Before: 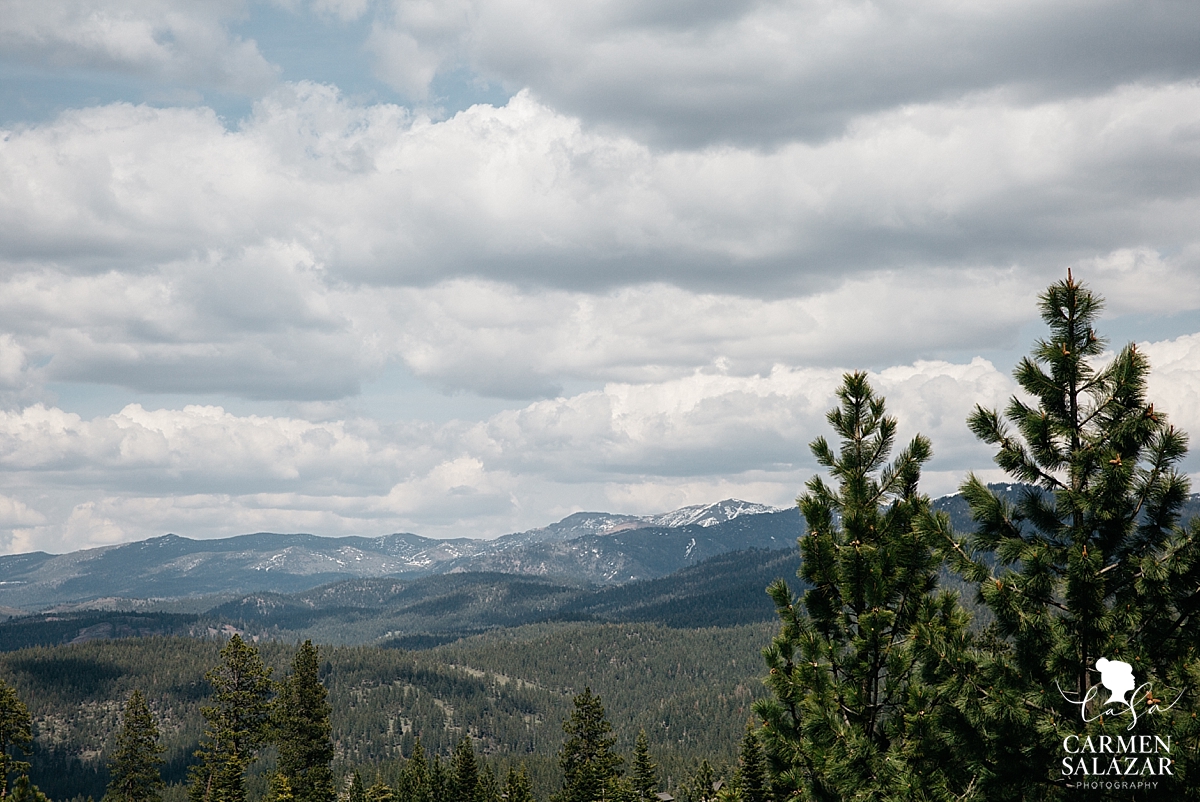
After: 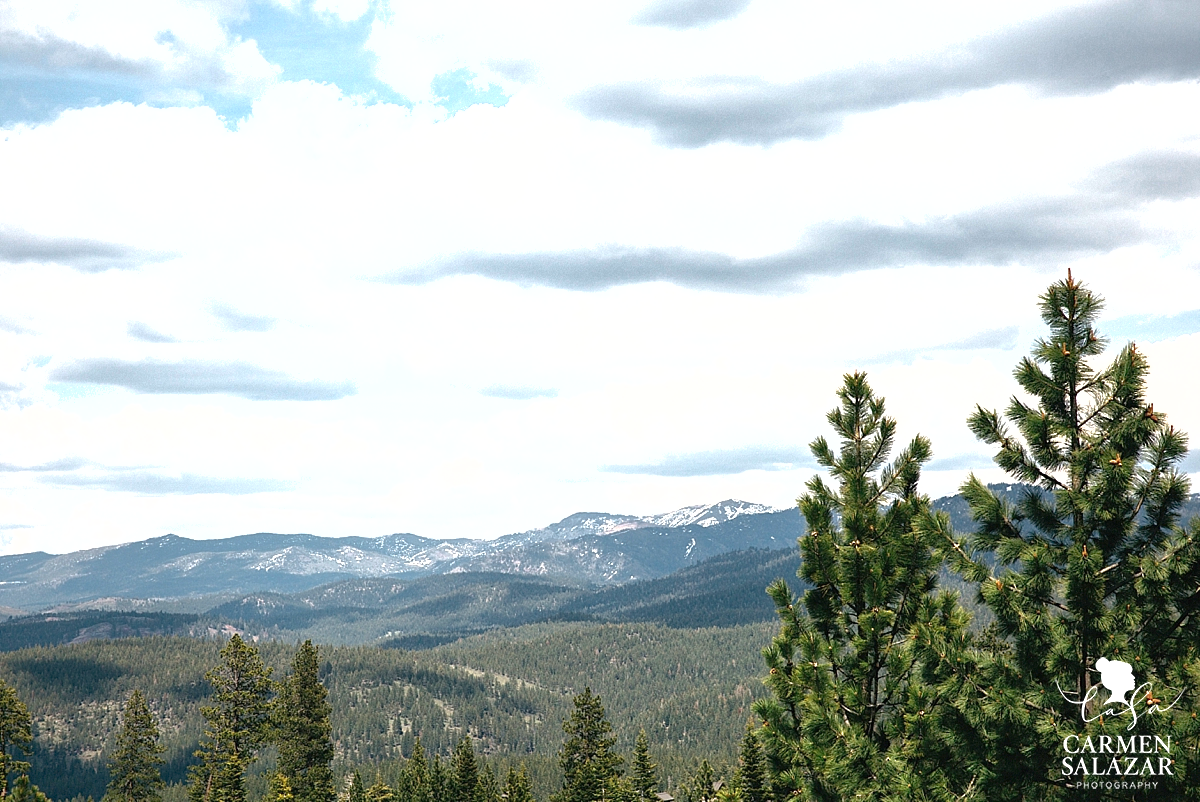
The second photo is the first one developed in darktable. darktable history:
exposure: black level correction 0, exposure 1.1 EV, compensate exposure bias true, compensate highlight preservation false
shadows and highlights: on, module defaults
